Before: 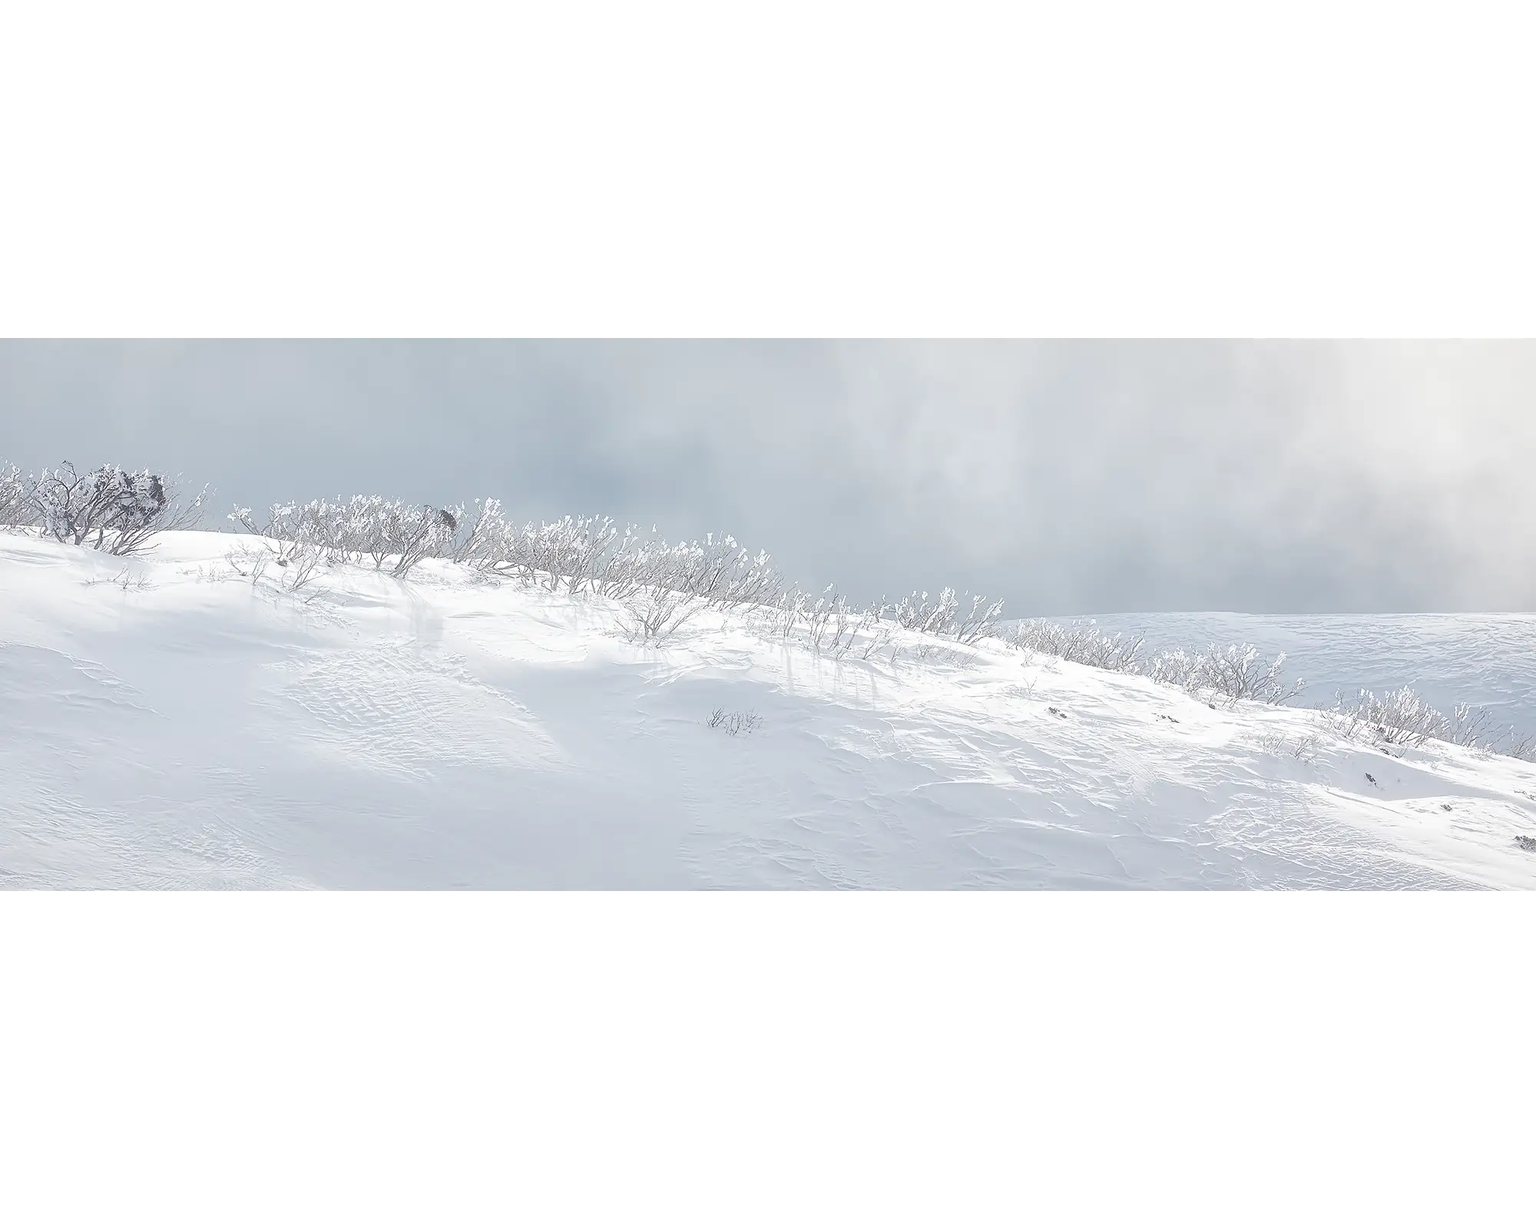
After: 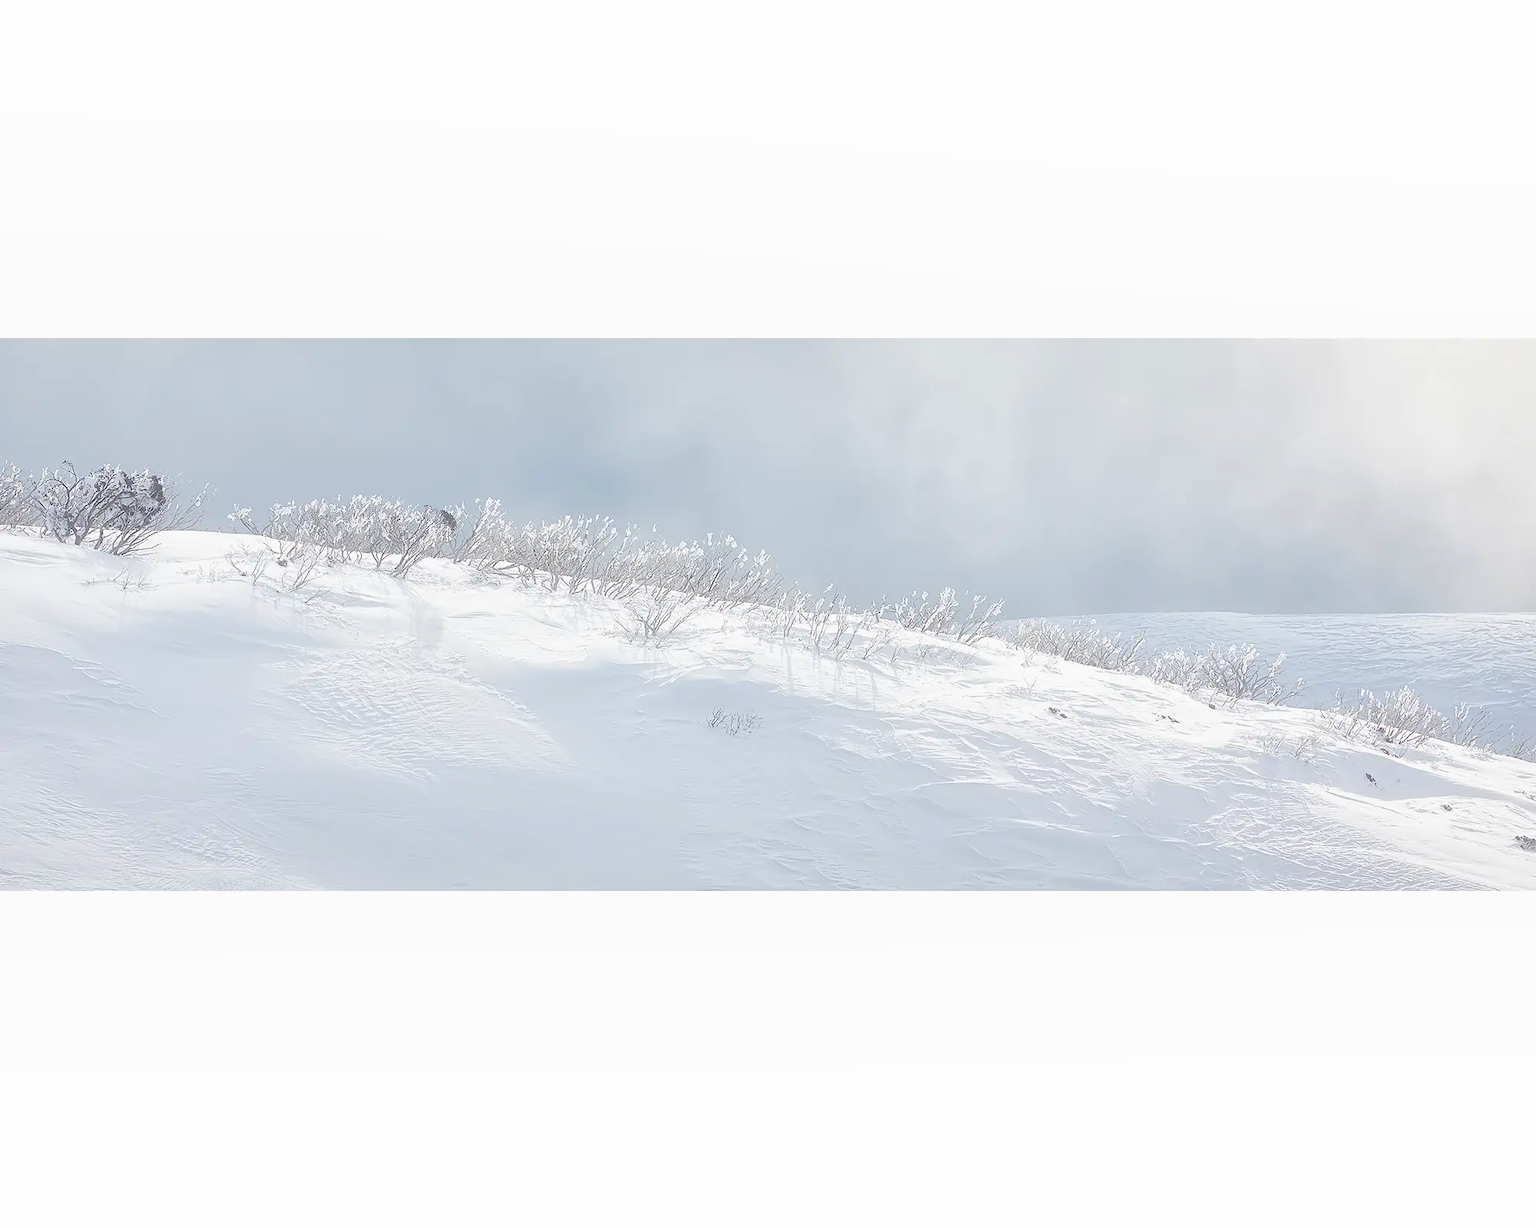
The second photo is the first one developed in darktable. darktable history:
local contrast: highlights 68%, shadows 68%, detail 82%, midtone range 0.325
contrast brightness saturation: contrast 0.04, saturation 0.16
